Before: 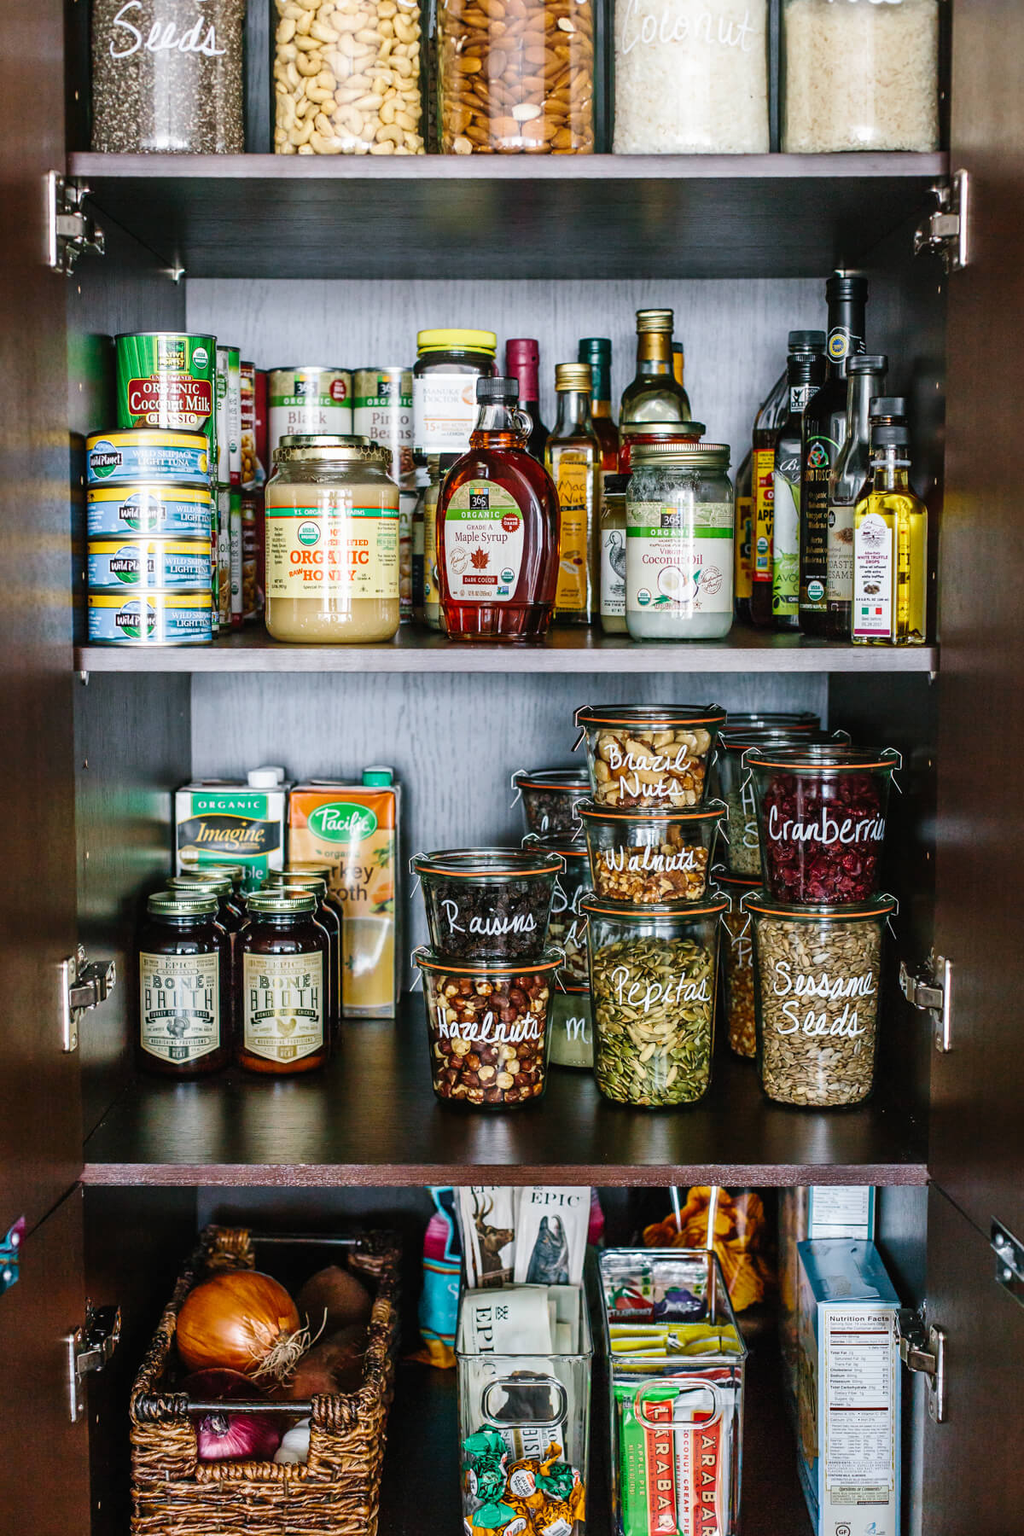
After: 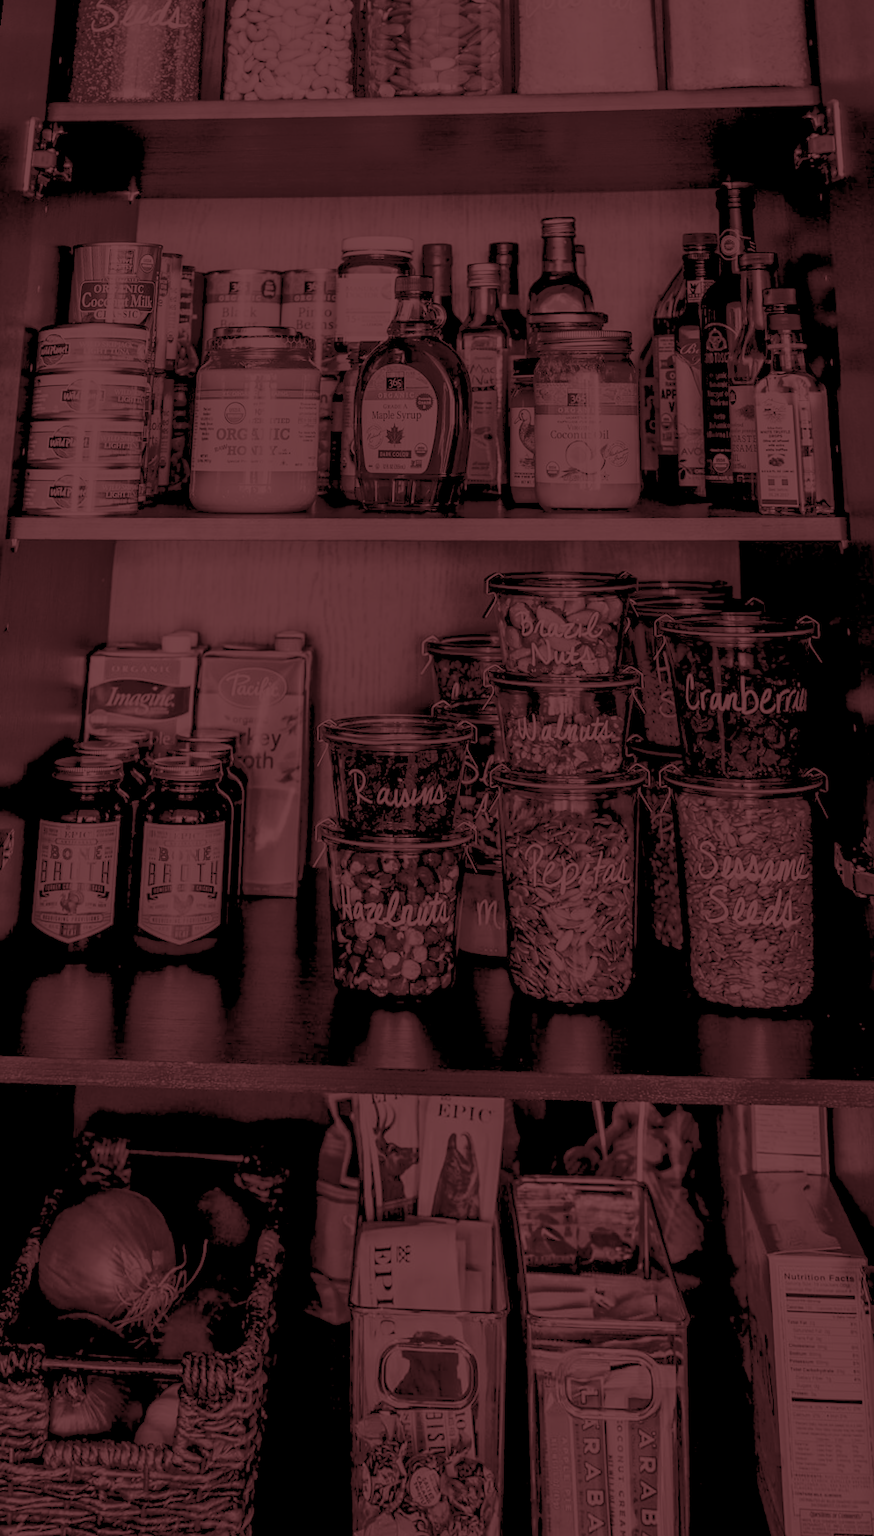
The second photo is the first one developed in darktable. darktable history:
rgb levels: preserve colors sum RGB, levels [[0.038, 0.433, 0.934], [0, 0.5, 1], [0, 0.5, 1]]
white balance: red 1, blue 1
rotate and perspective: rotation 0.72°, lens shift (vertical) -0.352, lens shift (horizontal) -0.051, crop left 0.152, crop right 0.859, crop top 0.019, crop bottom 0.964
colorize: hue 90°, saturation 19%, lightness 1.59%, version 1
tone equalizer: -8 EV -0.528 EV, -7 EV -0.319 EV, -6 EV -0.083 EV, -5 EV 0.413 EV, -4 EV 0.985 EV, -3 EV 0.791 EV, -2 EV -0.01 EV, -1 EV 0.14 EV, +0 EV -0.012 EV, smoothing 1
levels: levels [0.072, 0.414, 0.976]
split-toning: highlights › saturation 0, balance -61.83
